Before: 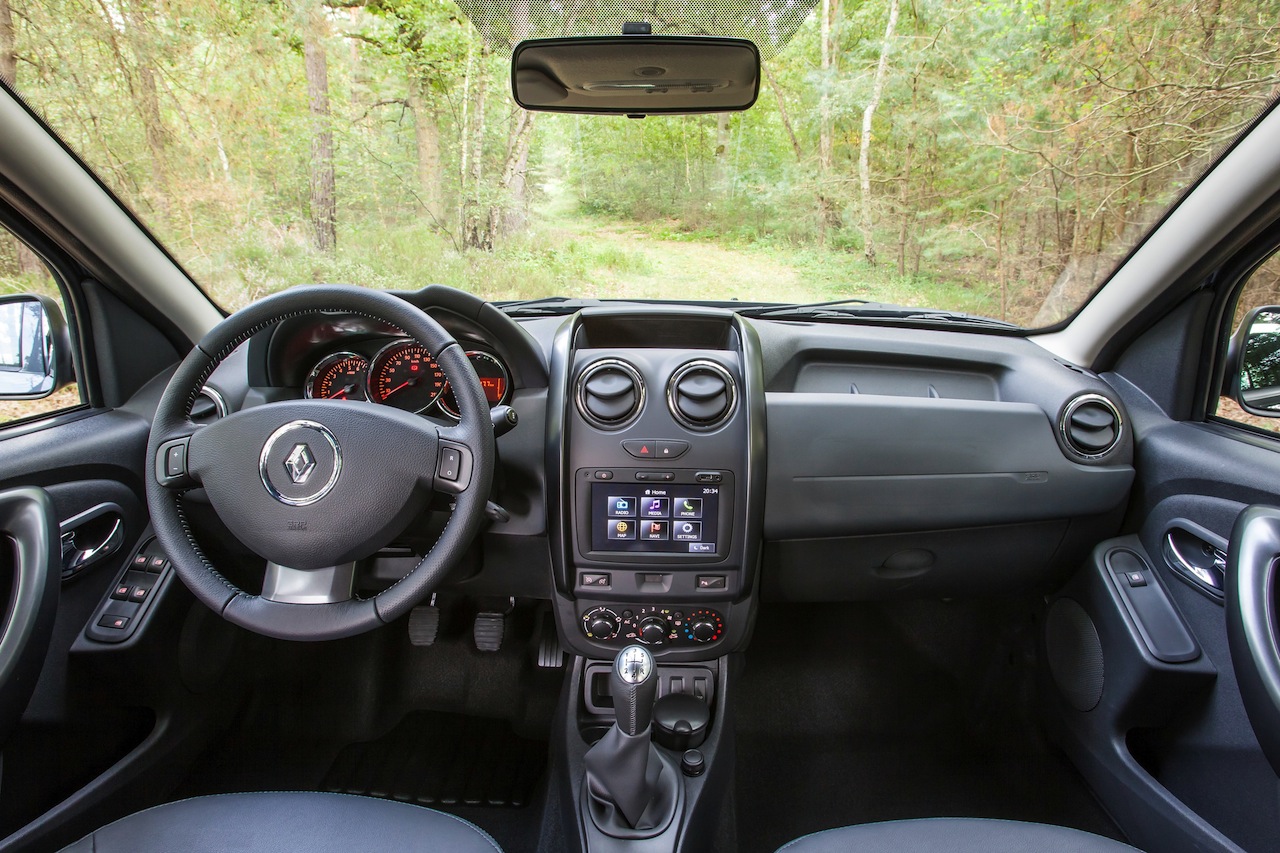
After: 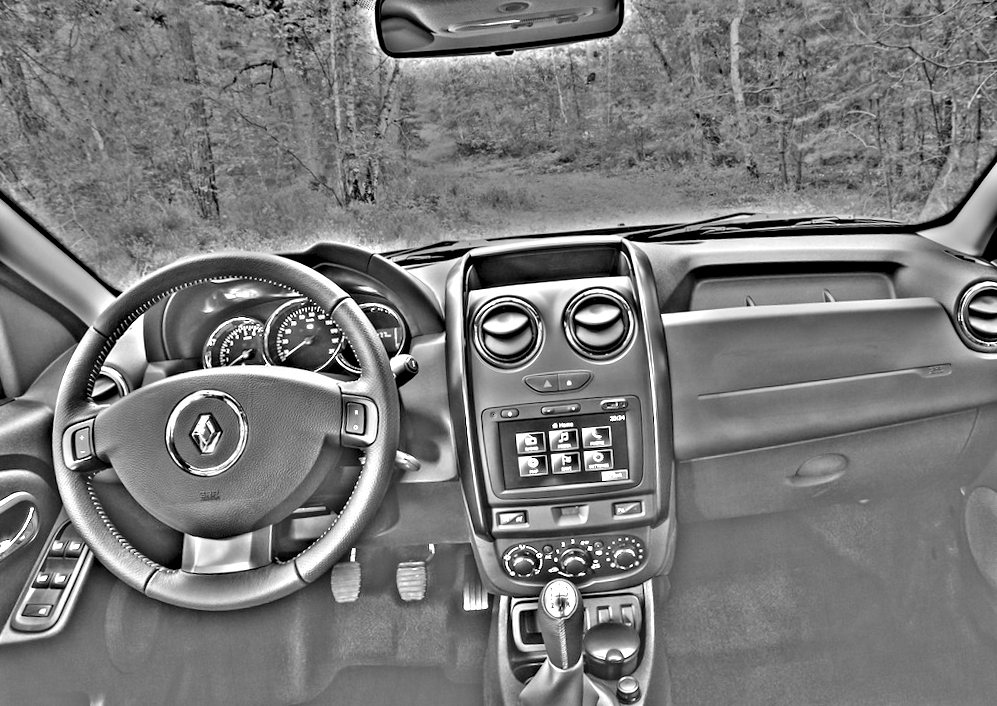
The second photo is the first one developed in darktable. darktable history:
crop and rotate: angle 1°, left 4.281%, top 0.642%, right 11.383%, bottom 2.486%
tone equalizer: on, module defaults
highpass: sharpness 49.79%, contrast boost 49.79%
rotate and perspective: rotation -5°, crop left 0.05, crop right 0.952, crop top 0.11, crop bottom 0.89
